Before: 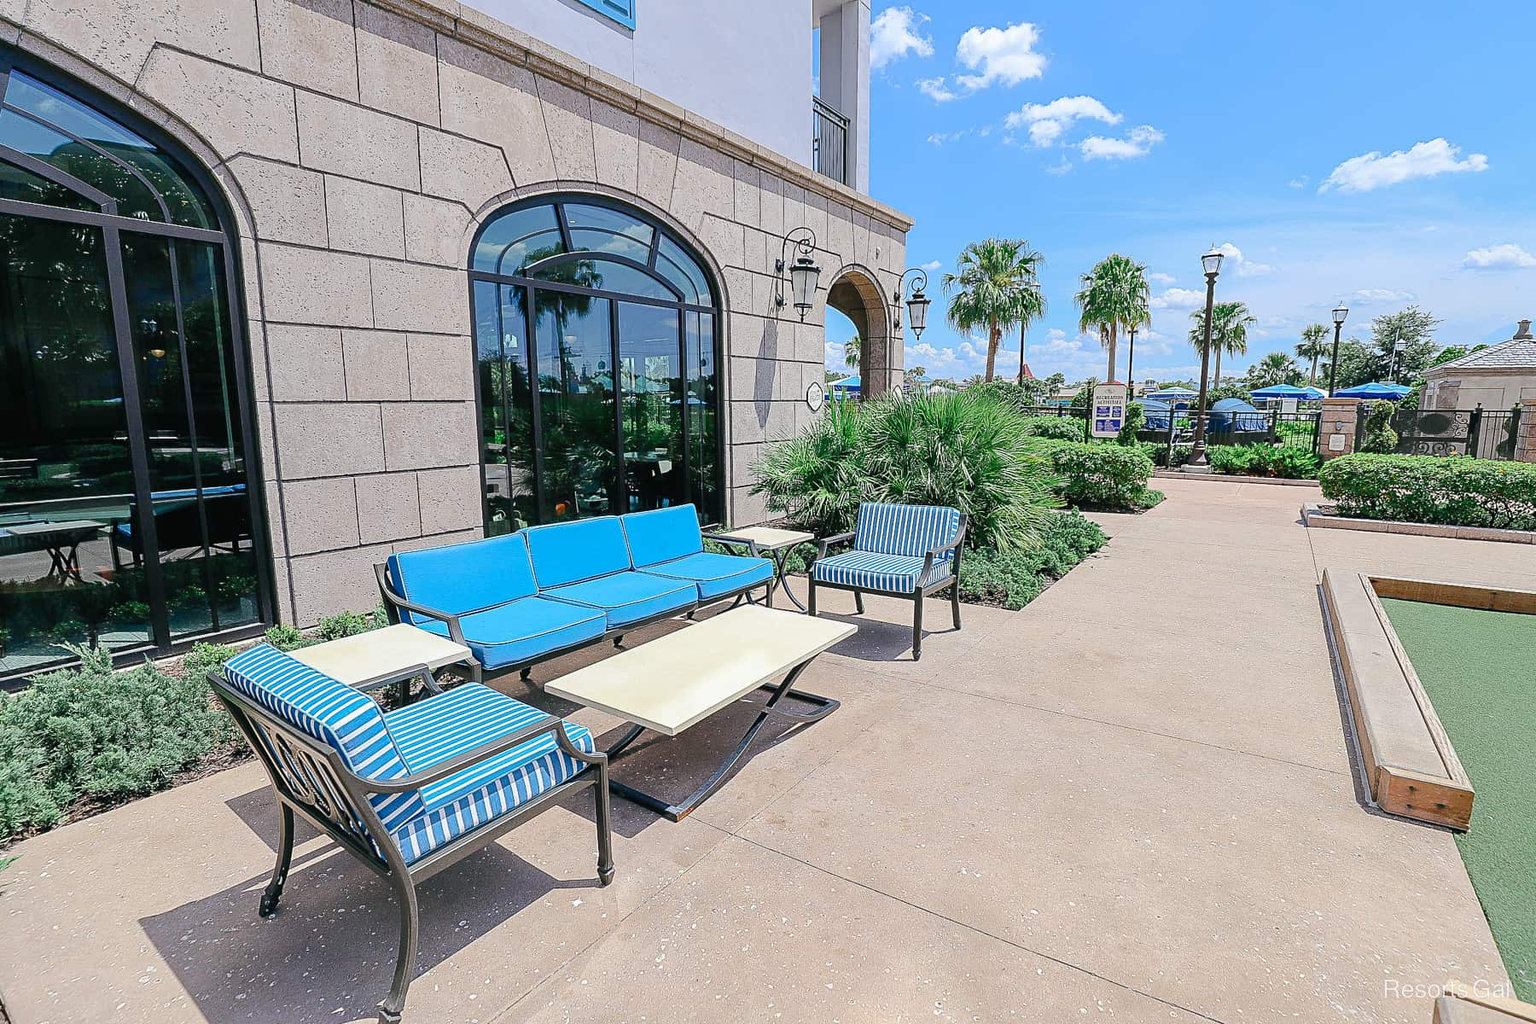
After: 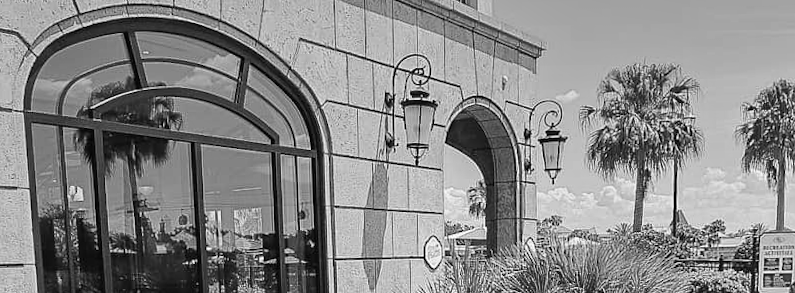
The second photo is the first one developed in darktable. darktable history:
rotate and perspective: rotation -1°, crop left 0.011, crop right 0.989, crop top 0.025, crop bottom 0.975
shadows and highlights: shadows 53, soften with gaussian
crop: left 28.64%, top 16.832%, right 26.637%, bottom 58.055%
graduated density: density 0.38 EV, hardness 21%, rotation -6.11°, saturation 32%
white balance: red 0.98, blue 1.61
monochrome: on, module defaults
